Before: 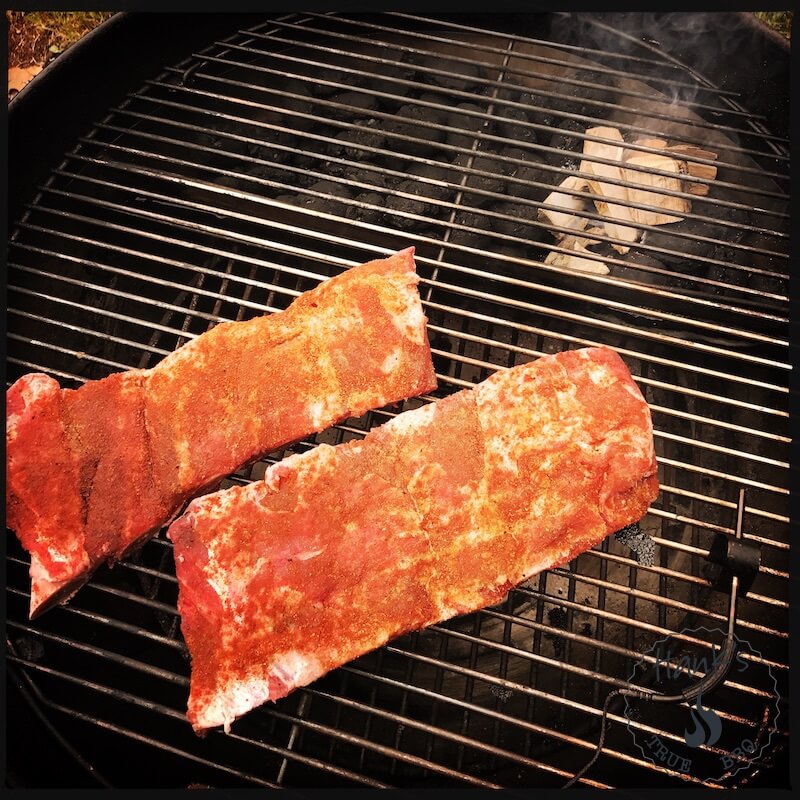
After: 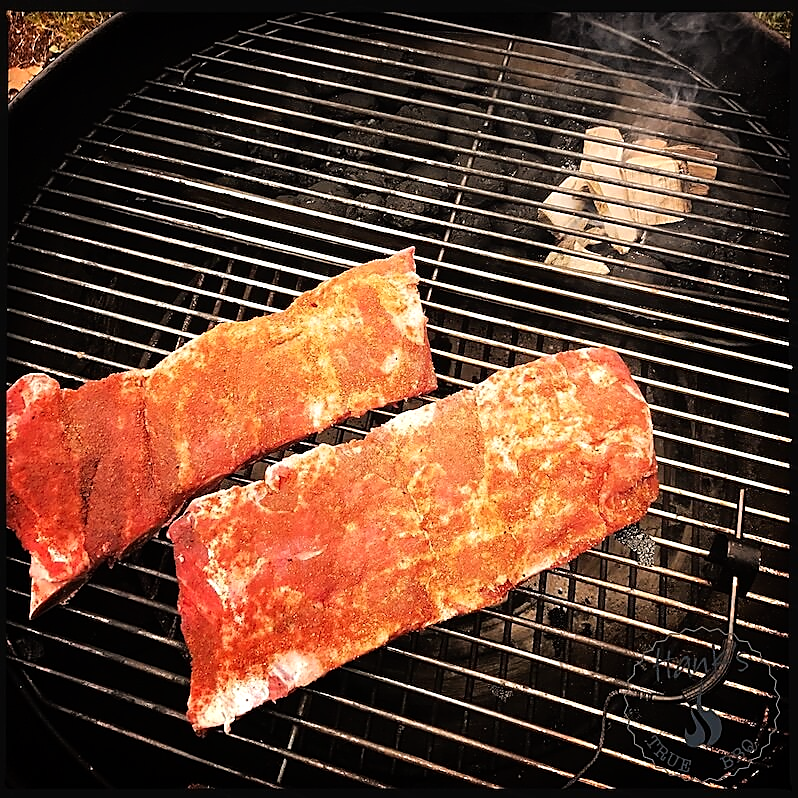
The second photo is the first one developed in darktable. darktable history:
crop: top 0.05%, bottom 0.098%
exposure: exposure 0.2 EV, compensate highlight preservation false
rgb curve: curves: ch0 [(0, 0) (0.136, 0.078) (0.262, 0.245) (0.414, 0.42) (1, 1)], compensate middle gray true, preserve colors basic power
sharpen: radius 1.4, amount 1.25, threshold 0.7
